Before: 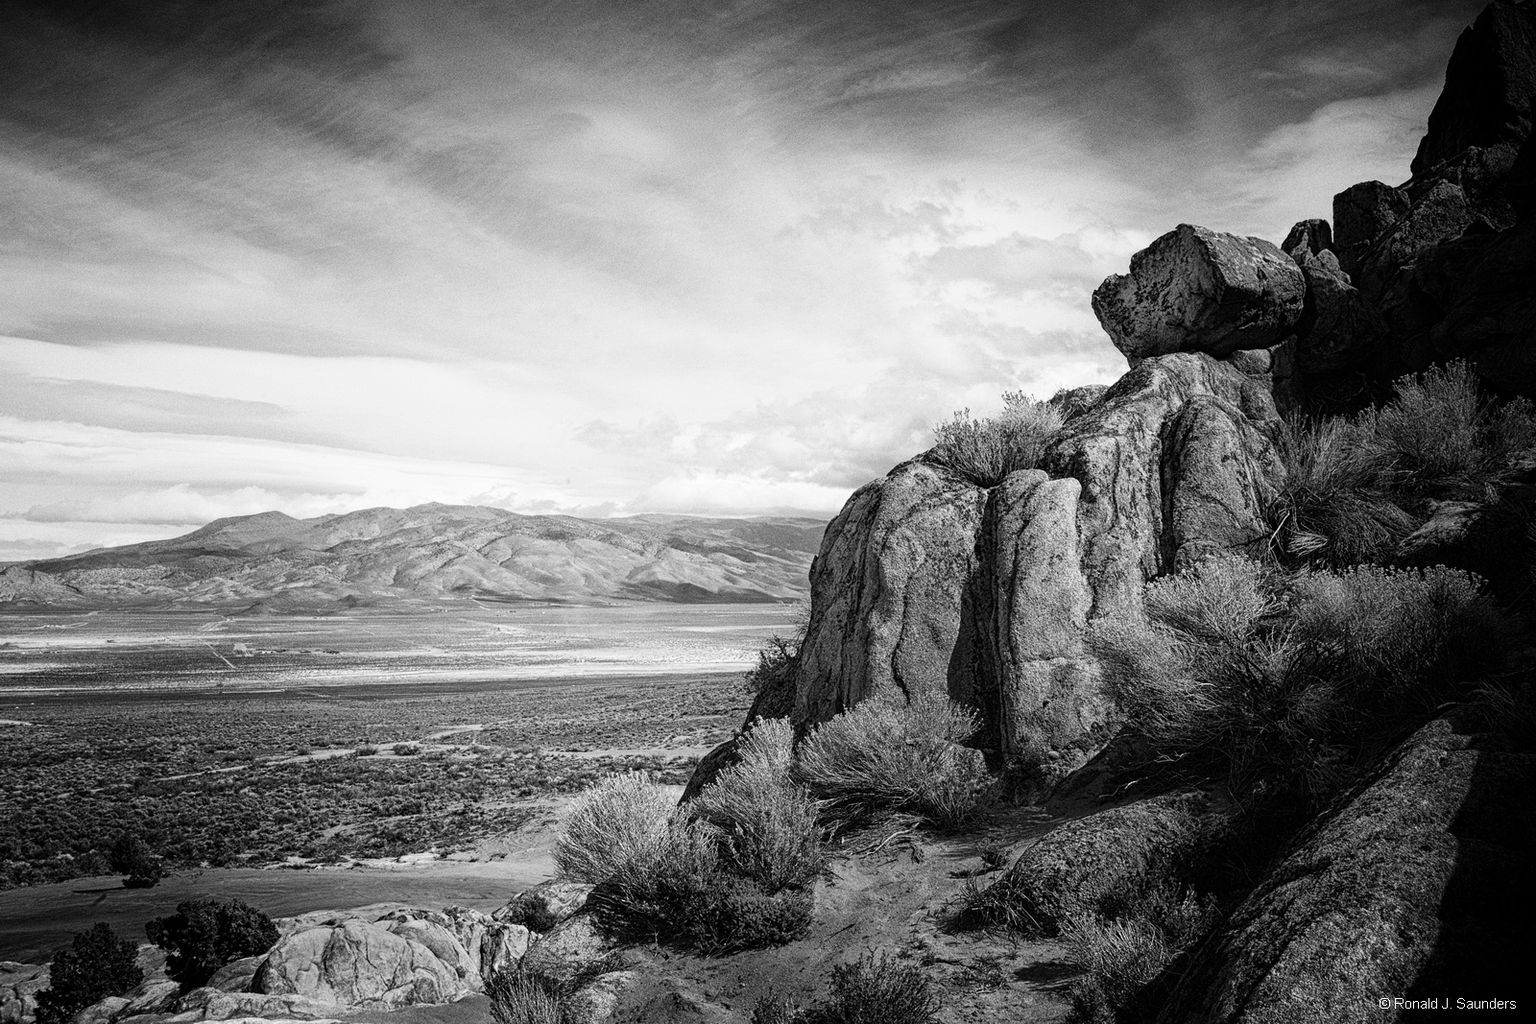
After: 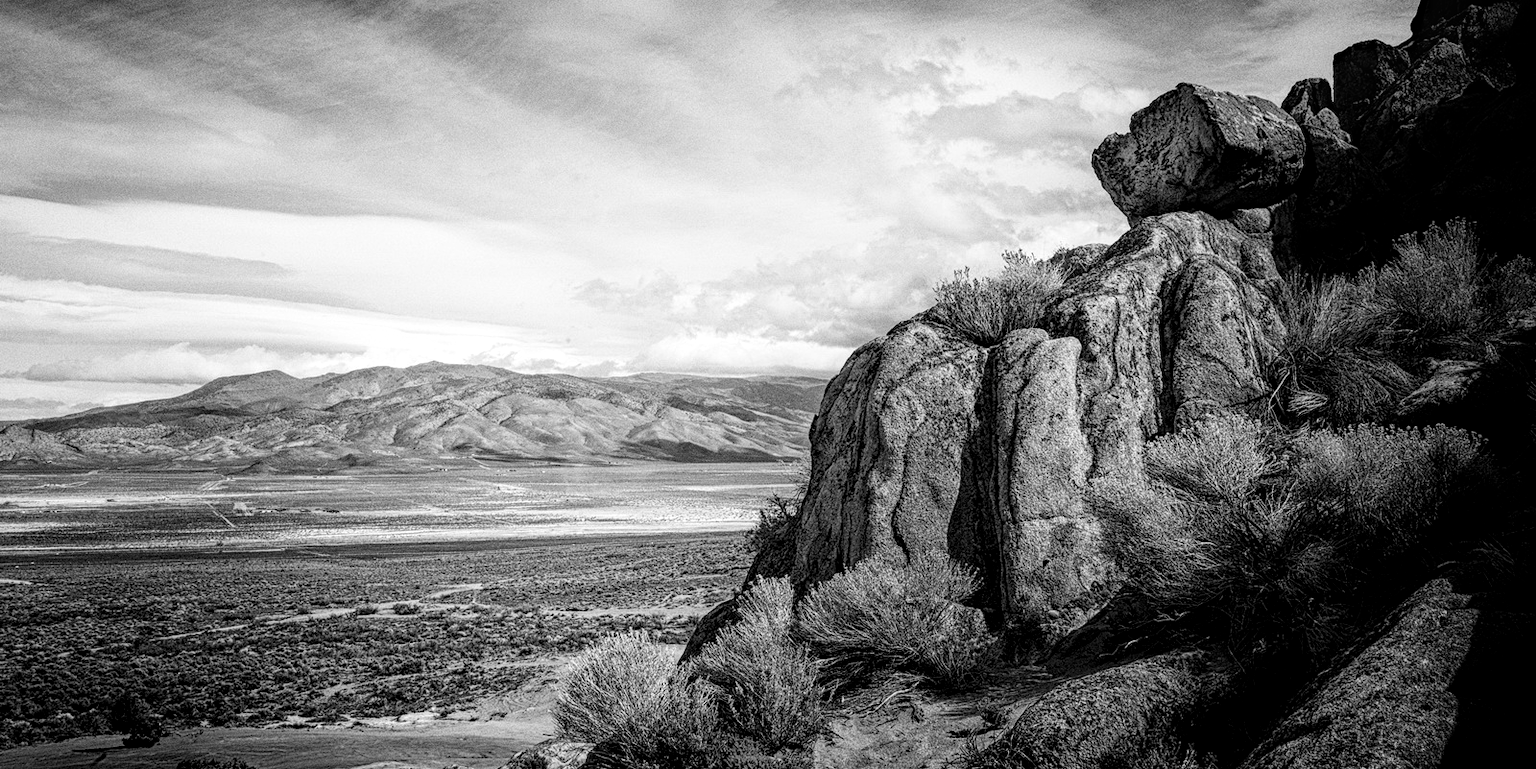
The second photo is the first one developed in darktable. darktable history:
local contrast: detail 130%
haze removal: compatibility mode true, adaptive false
crop: top 13.825%, bottom 10.991%
